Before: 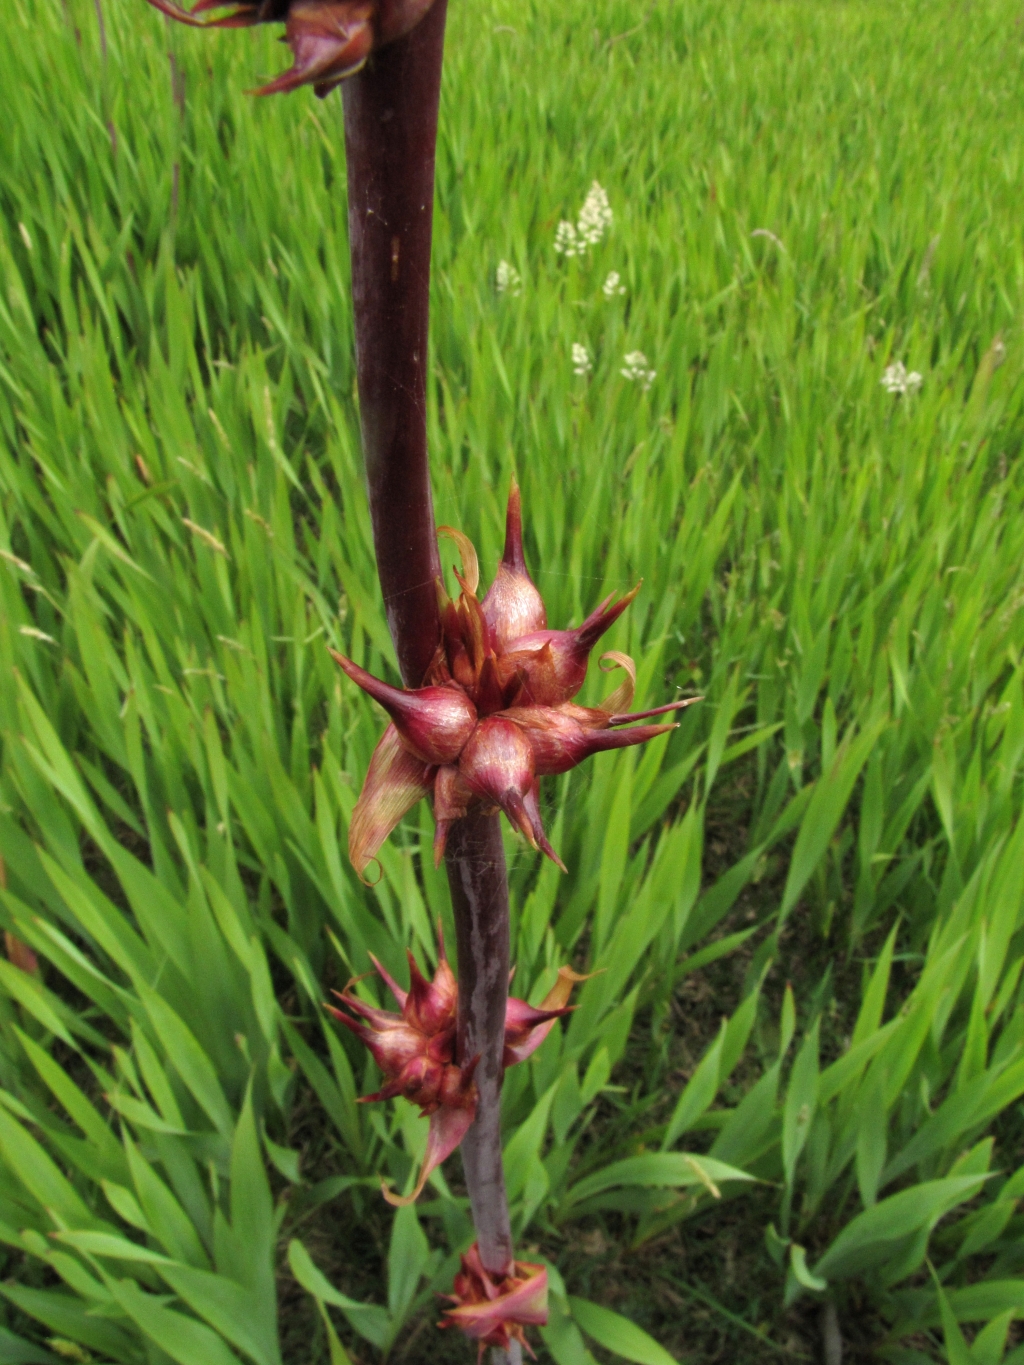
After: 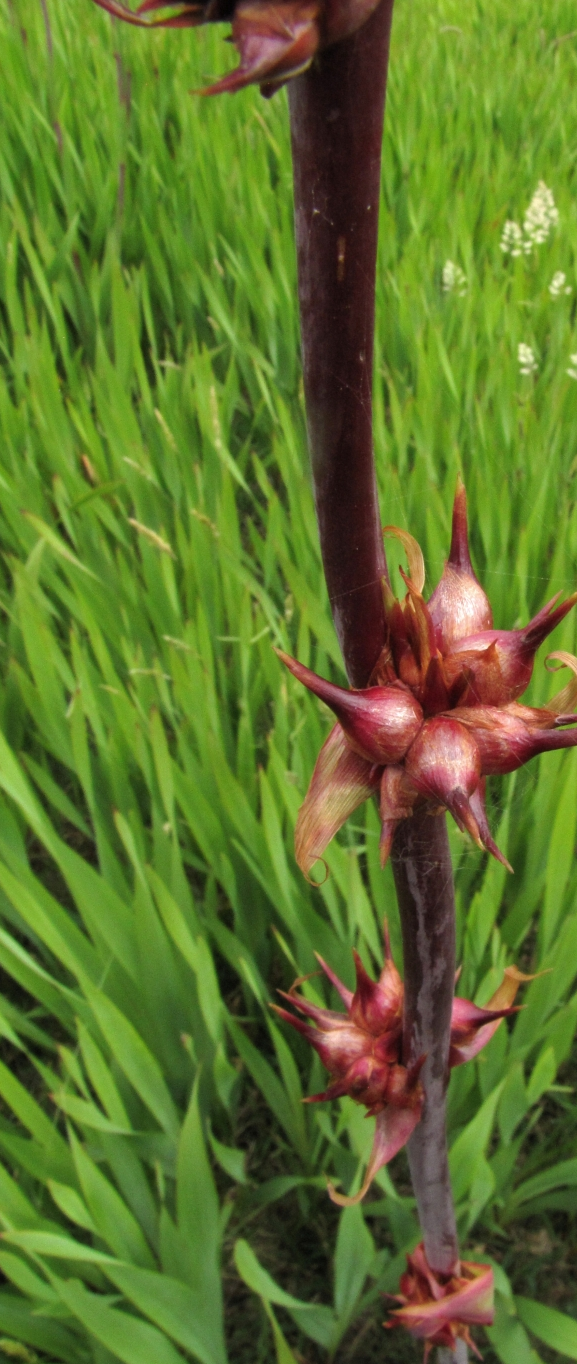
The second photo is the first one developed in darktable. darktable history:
crop: left 5.339%, right 38.233%
